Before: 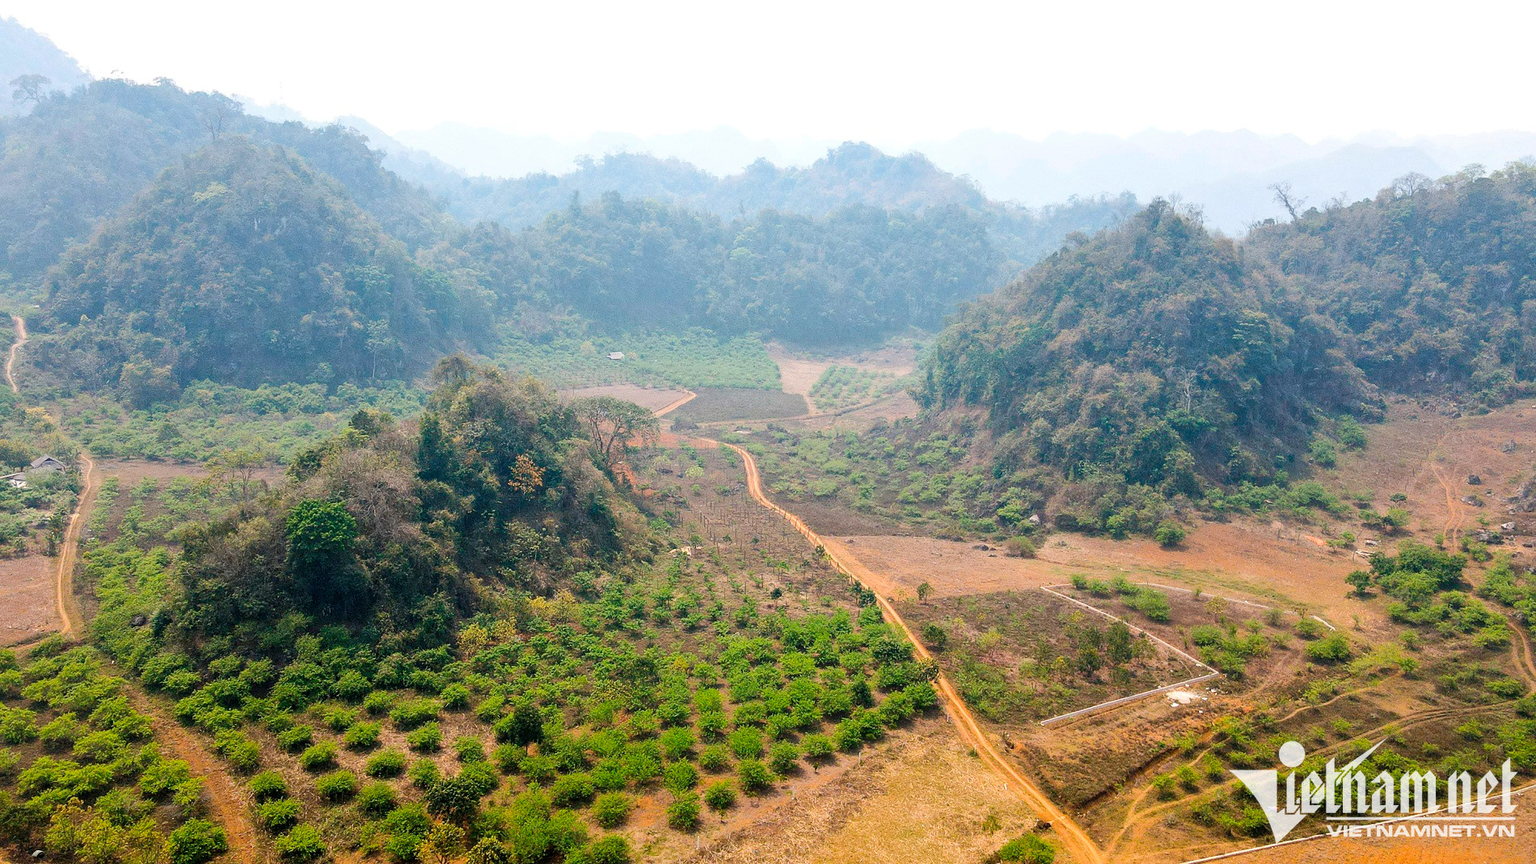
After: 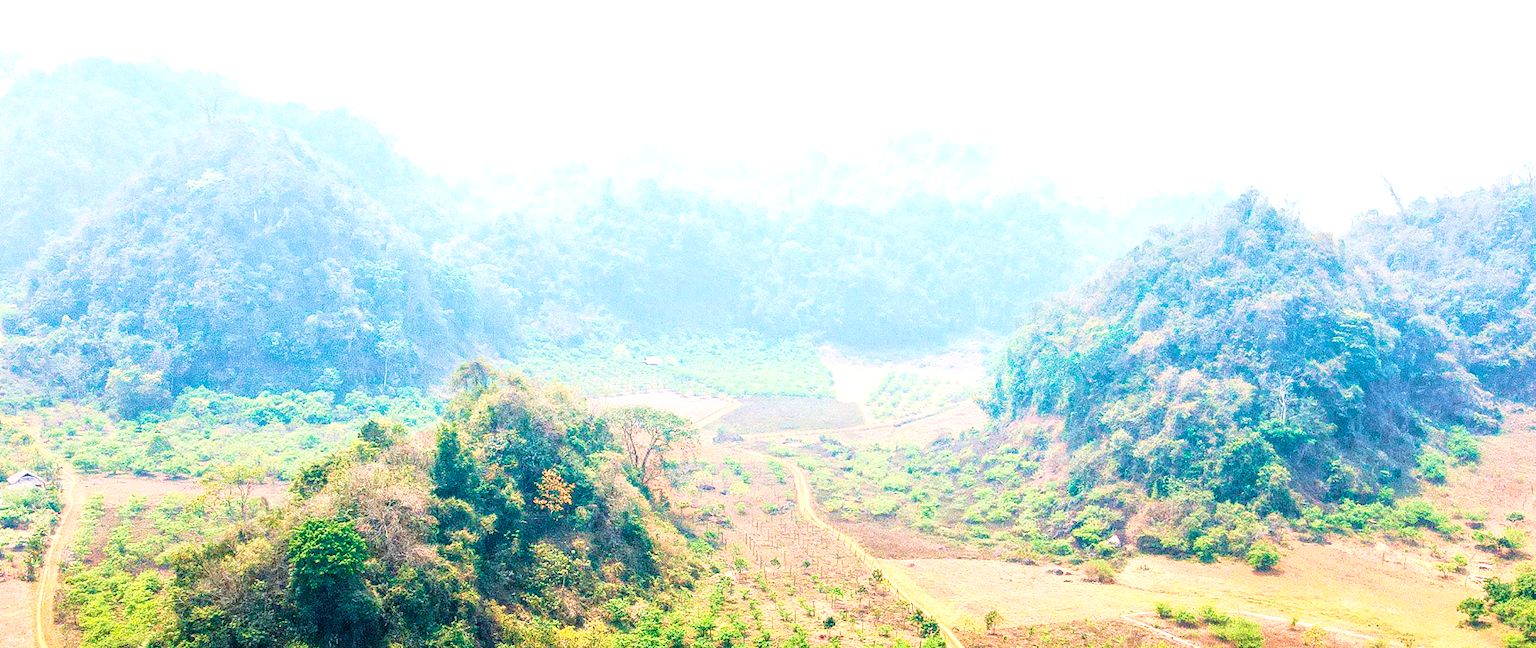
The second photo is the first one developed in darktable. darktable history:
local contrast: on, module defaults
tone equalizer: on, module defaults
base curve: curves: ch0 [(0, 0) (0.204, 0.334) (0.55, 0.733) (1, 1)], exposure shift 0.01
crop: left 1.601%, top 3.452%, right 7.695%, bottom 28.421%
tone curve: curves: ch0 [(0, 0.012) (0.056, 0.046) (0.218, 0.213) (0.606, 0.62) (0.82, 0.846) (1, 1)]; ch1 [(0, 0) (0.226, 0.261) (0.403, 0.437) (0.469, 0.472) (0.495, 0.499) (0.514, 0.504) (0.545, 0.555) (0.59, 0.598) (0.714, 0.733) (1, 1)]; ch2 [(0, 0) (0.269, 0.299) (0.459, 0.45) (0.498, 0.499) (0.523, 0.512) (0.568, 0.558) (0.634, 0.617) (0.702, 0.662) (0.781, 0.775) (1, 1)], preserve colors none
exposure: black level correction 0, exposure 0.898 EV, compensate highlight preservation false
velvia: strength 55.89%
